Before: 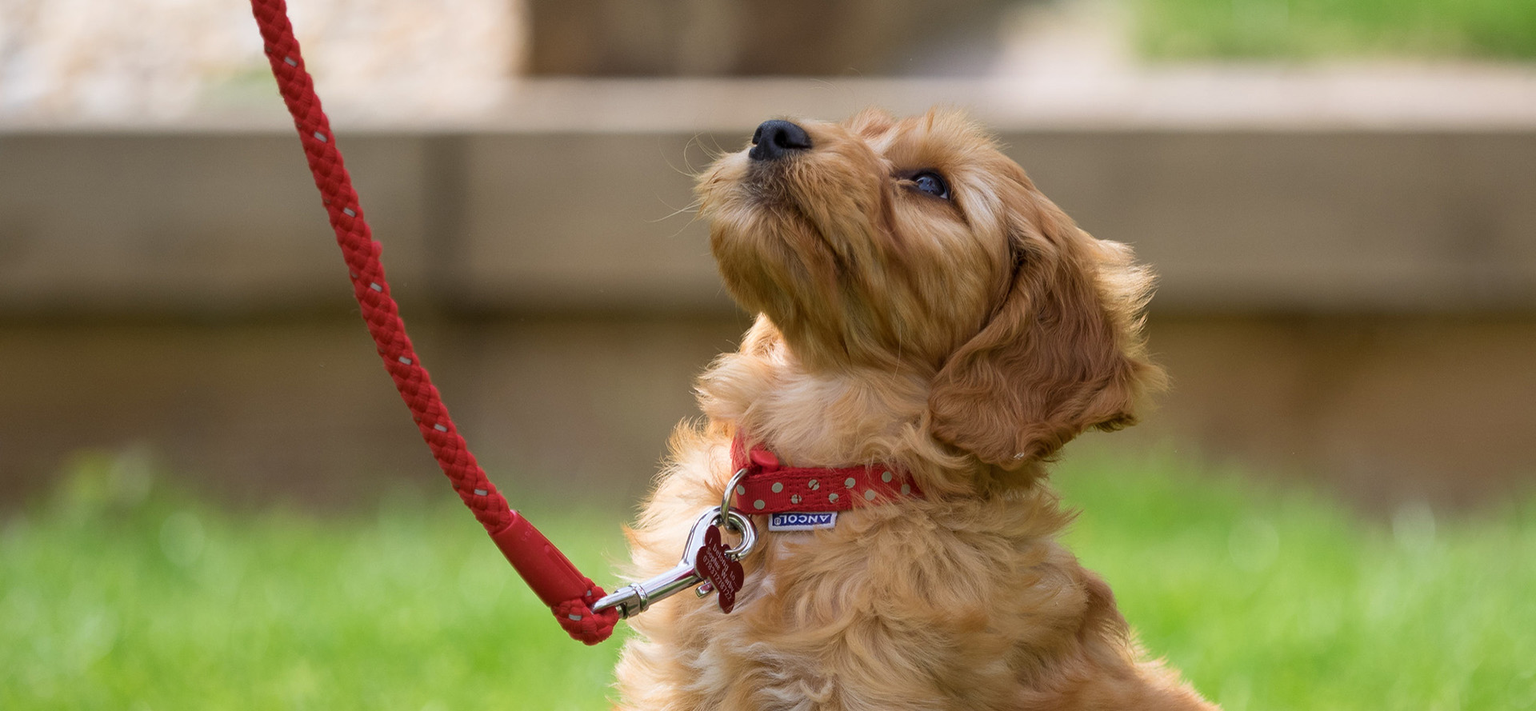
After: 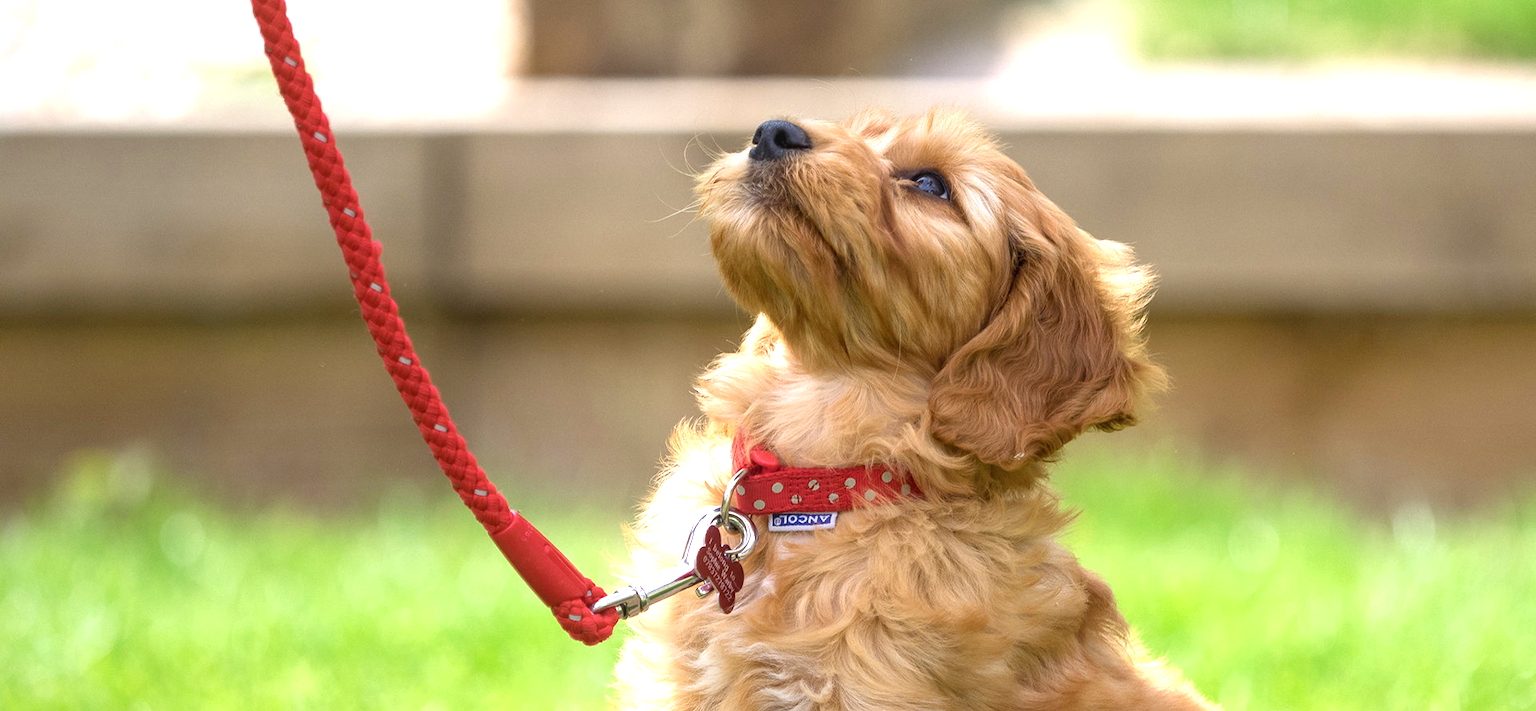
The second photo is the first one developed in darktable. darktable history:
exposure: exposure 0.95 EV, compensate highlight preservation false
local contrast: detail 110%
